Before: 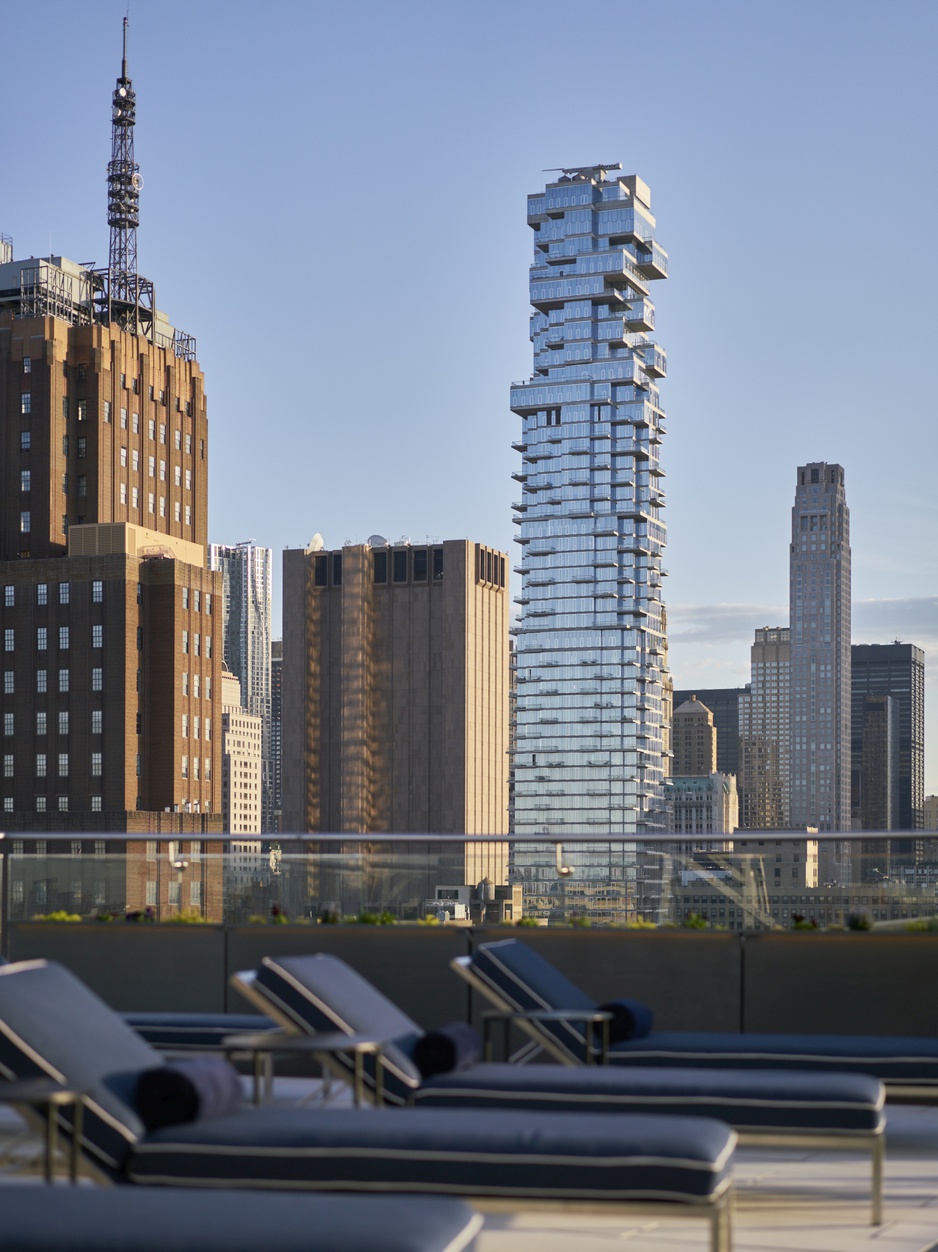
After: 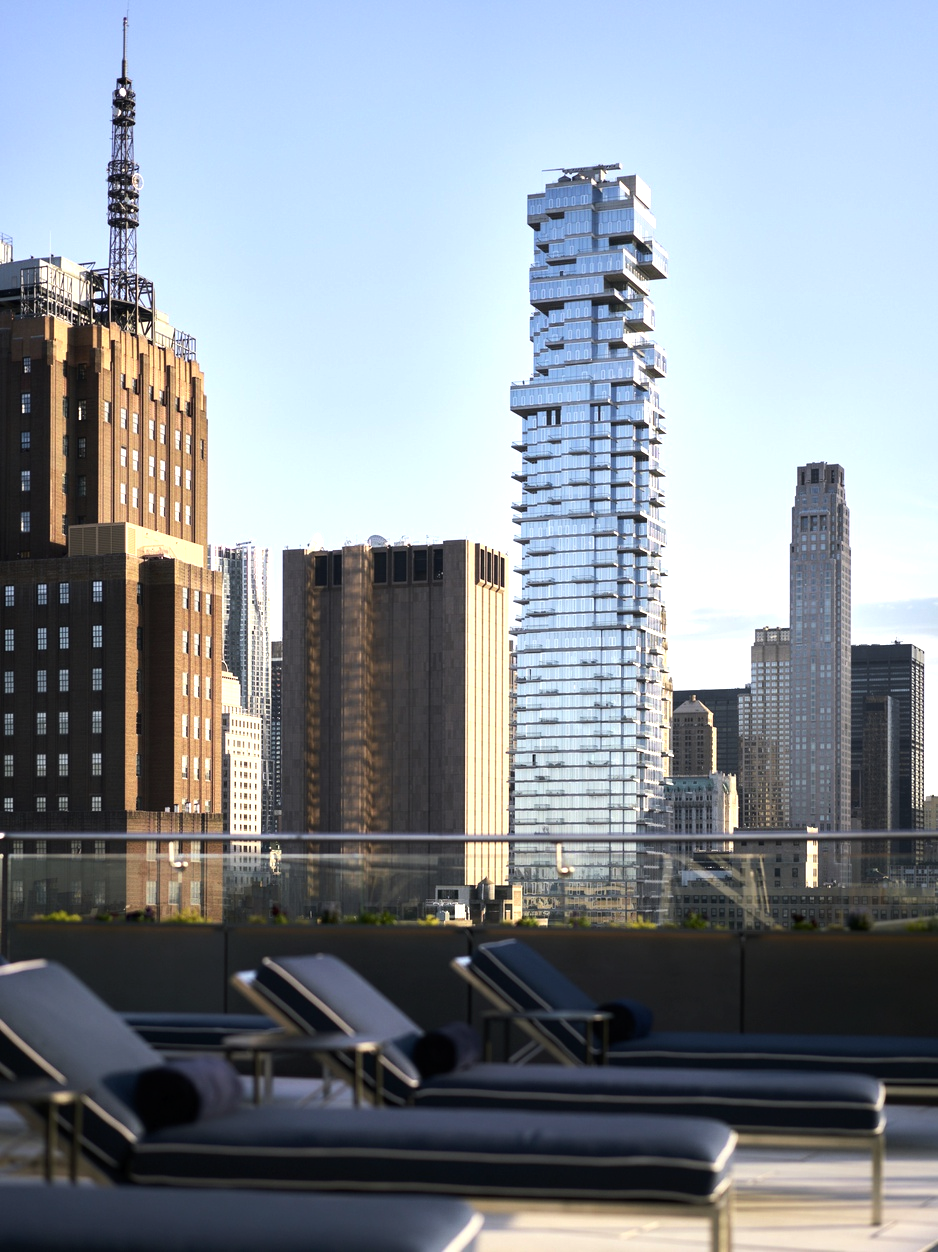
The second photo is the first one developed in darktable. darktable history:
tone equalizer: -8 EV -1.11 EV, -7 EV -1.02 EV, -6 EV -0.904 EV, -5 EV -0.576 EV, -3 EV 0.569 EV, -2 EV 0.876 EV, -1 EV 0.992 EV, +0 EV 1.07 EV, smoothing diameter 2.02%, edges refinement/feathering 21.89, mask exposure compensation -1.57 EV, filter diffusion 5
